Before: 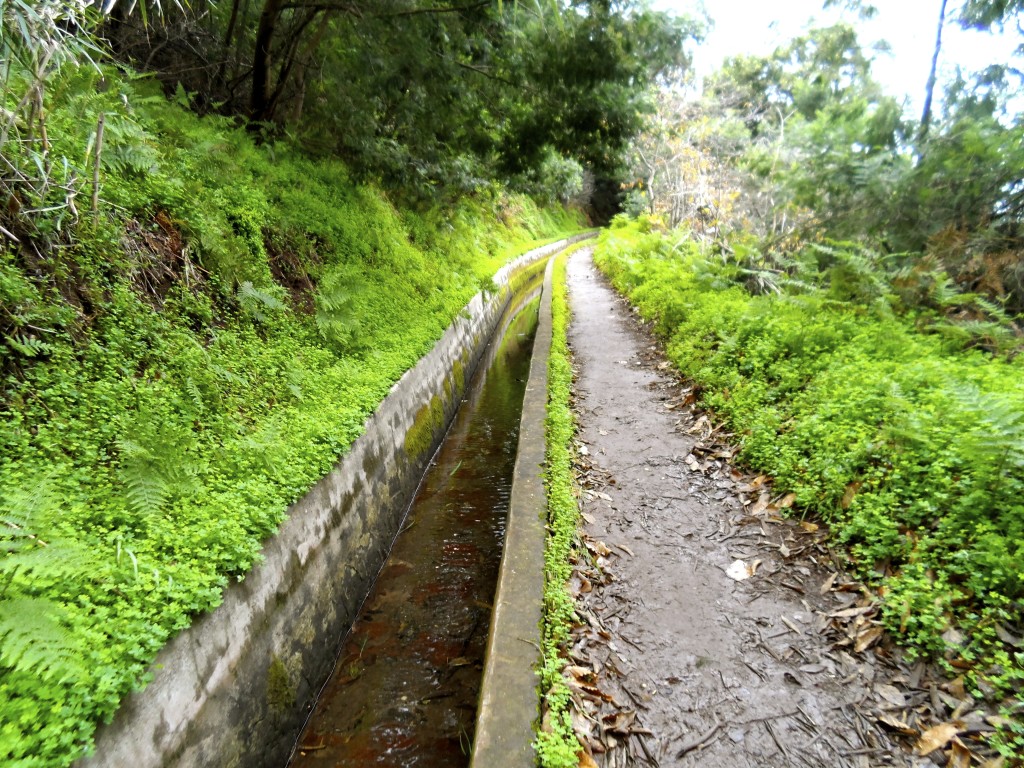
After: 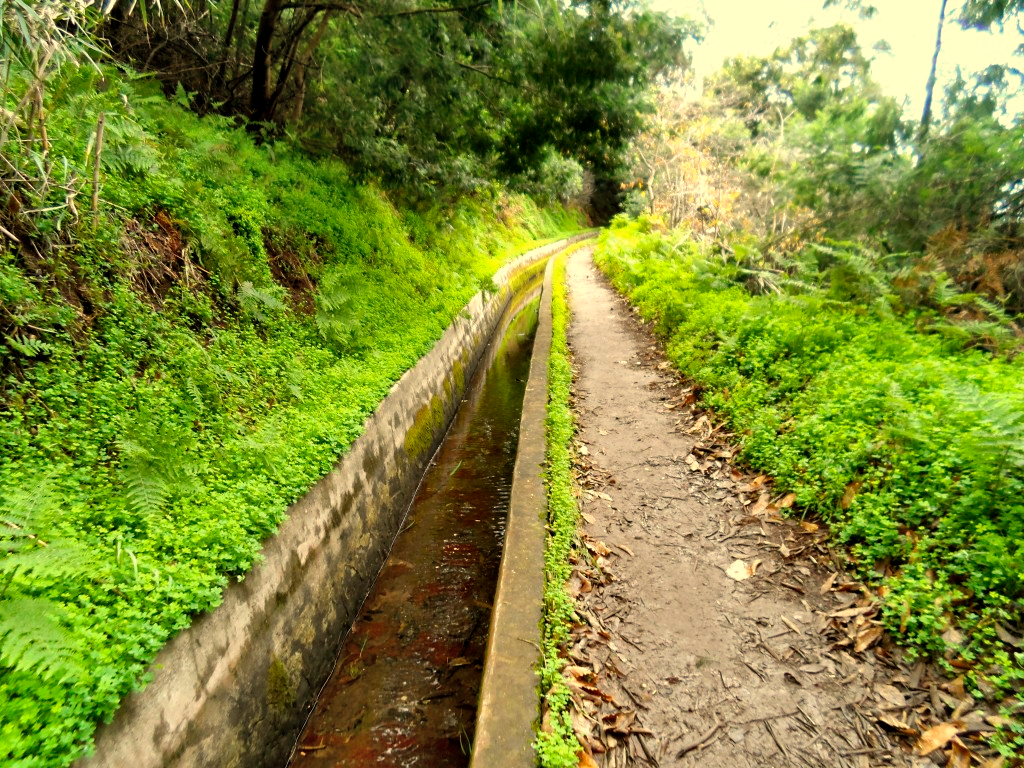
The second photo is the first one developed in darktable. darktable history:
white balance: red 1.08, blue 0.791
shadows and highlights: shadows 75, highlights -25, soften with gaussian
